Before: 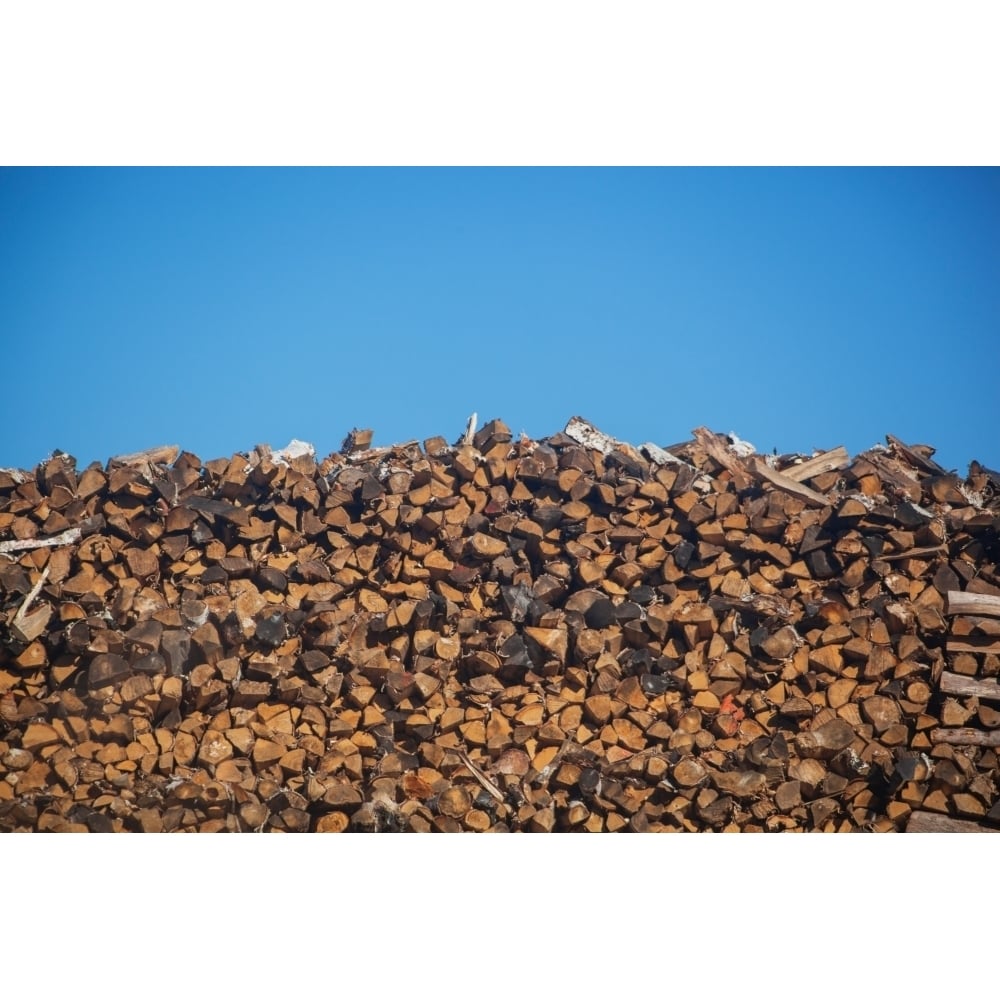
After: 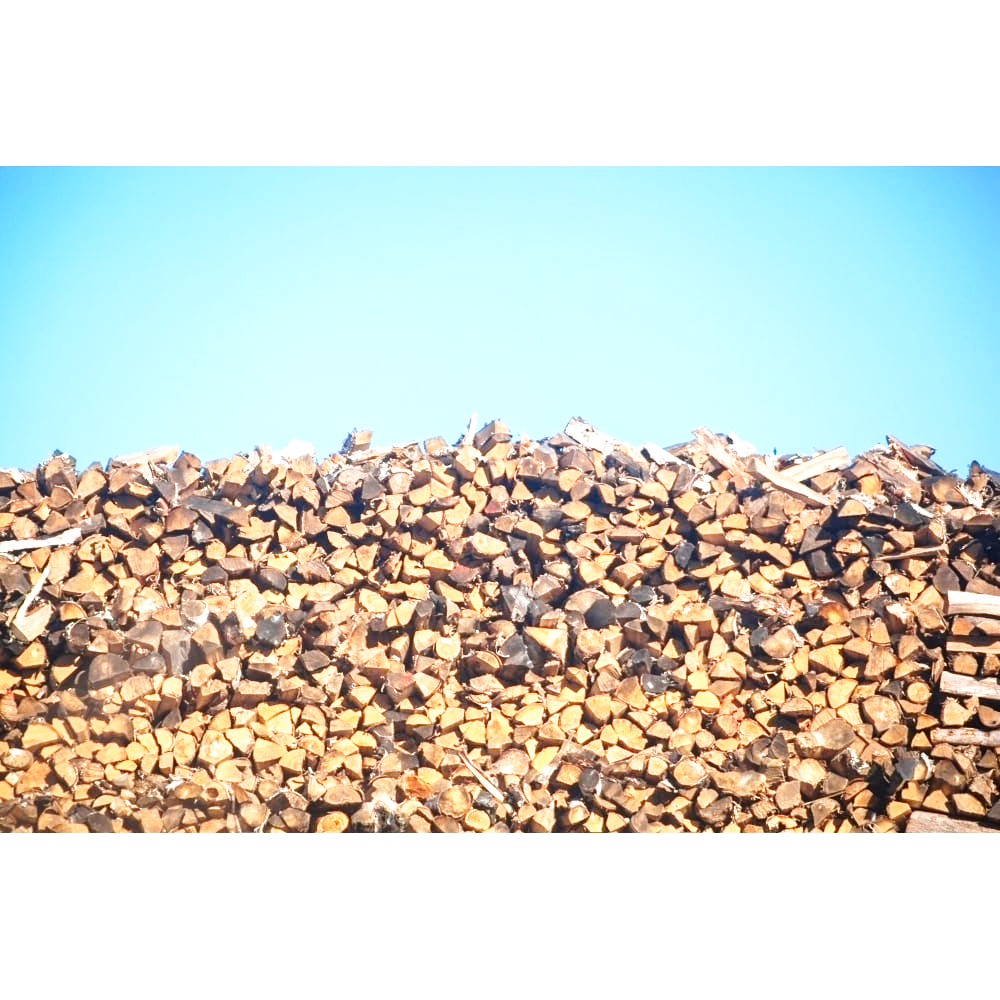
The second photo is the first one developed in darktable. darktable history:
base curve: curves: ch0 [(0, 0) (0.005, 0.002) (0.15, 0.3) (0.4, 0.7) (0.75, 0.95) (1, 1)], preserve colors none
exposure: black level correction 0, exposure 1.199 EV, compensate highlight preservation false
